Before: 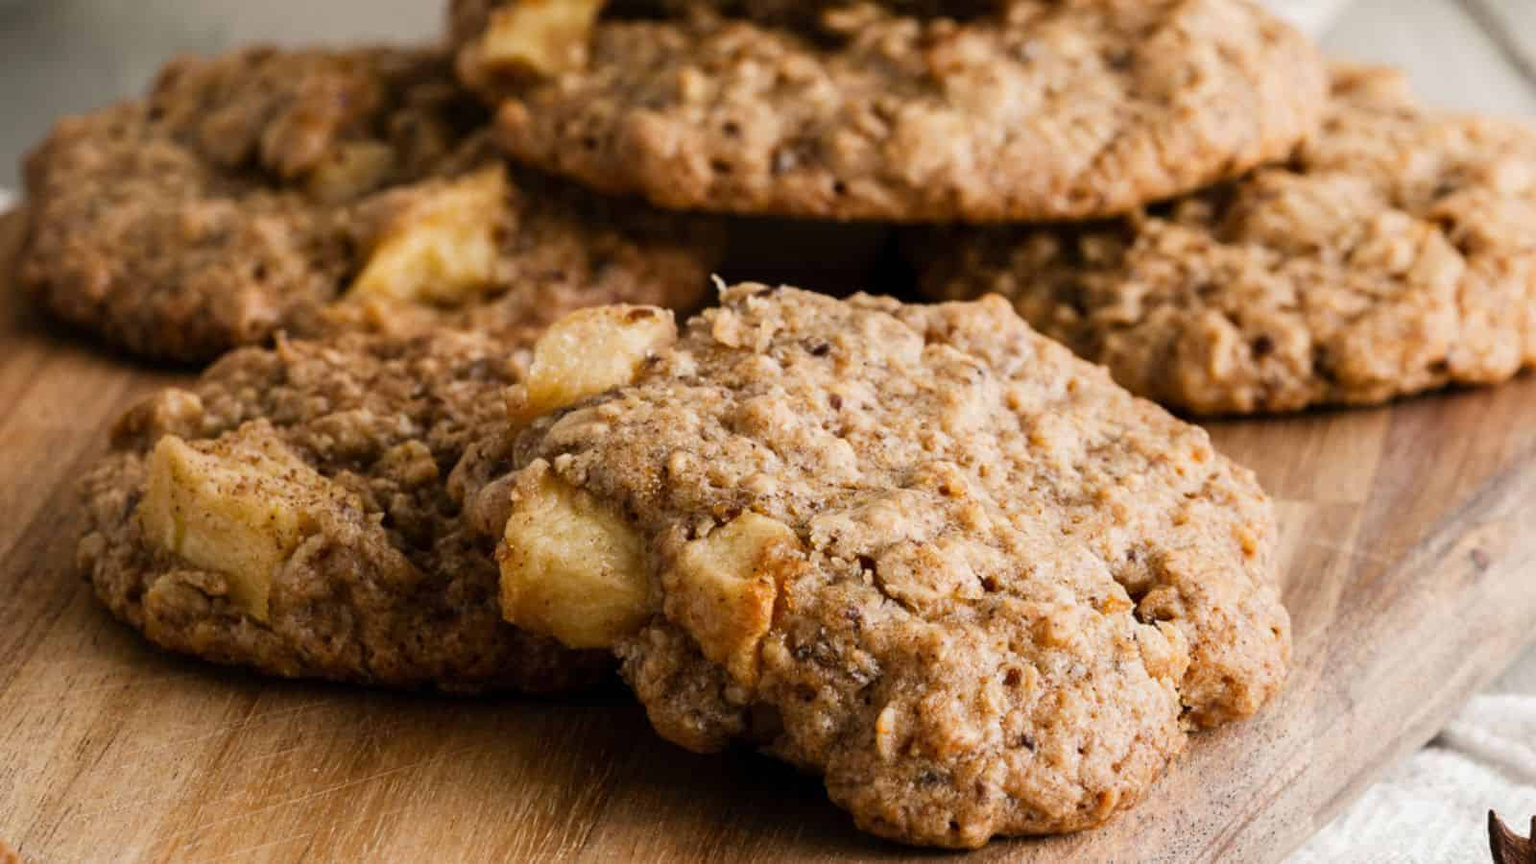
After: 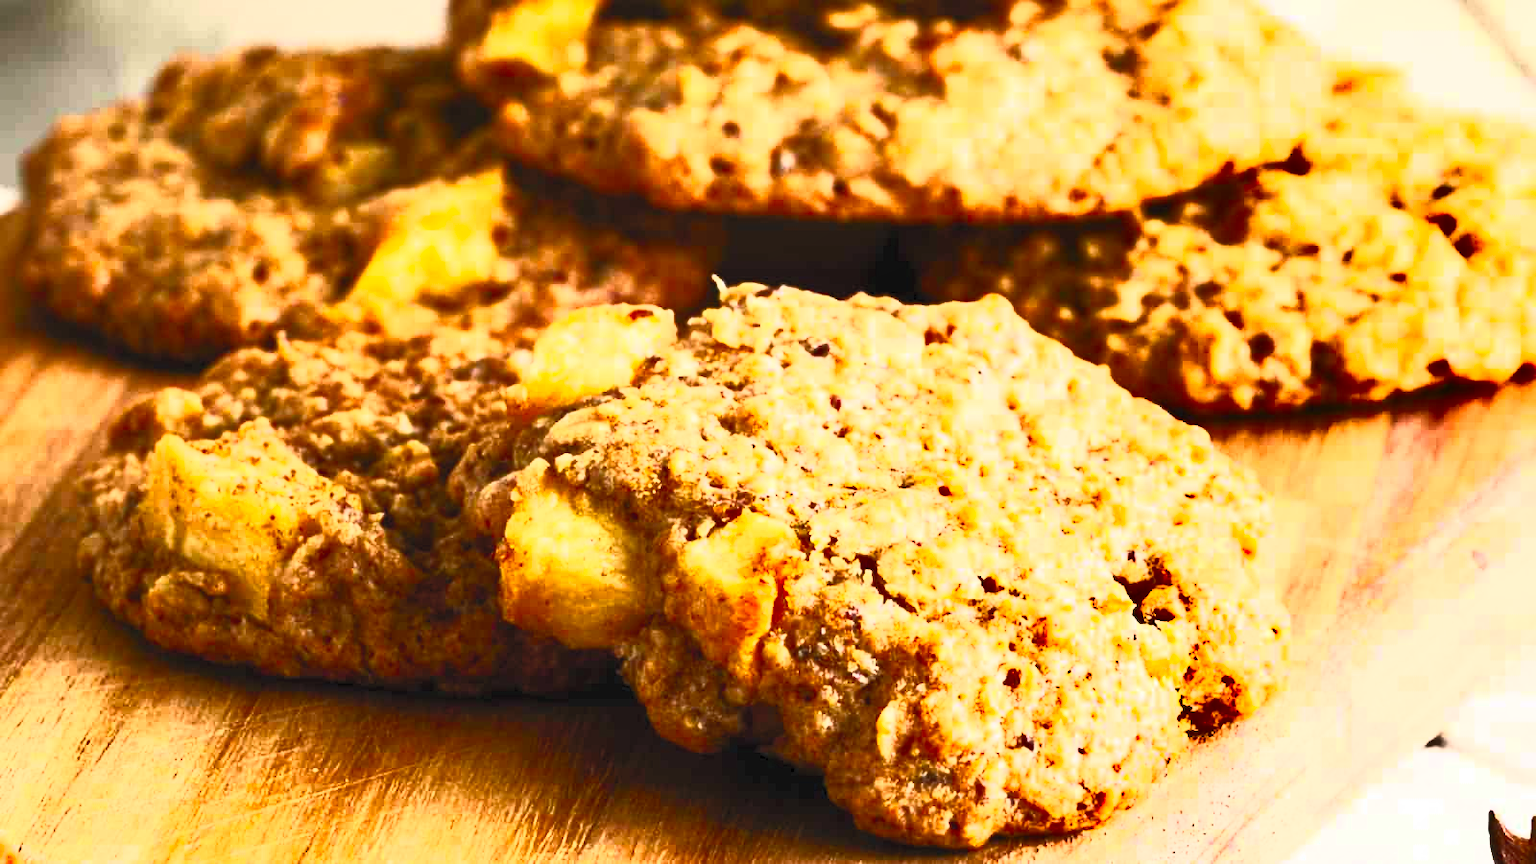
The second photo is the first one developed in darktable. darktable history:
contrast brightness saturation: contrast 1, brightness 1, saturation 1
shadows and highlights: radius 133.83, soften with gaussian
